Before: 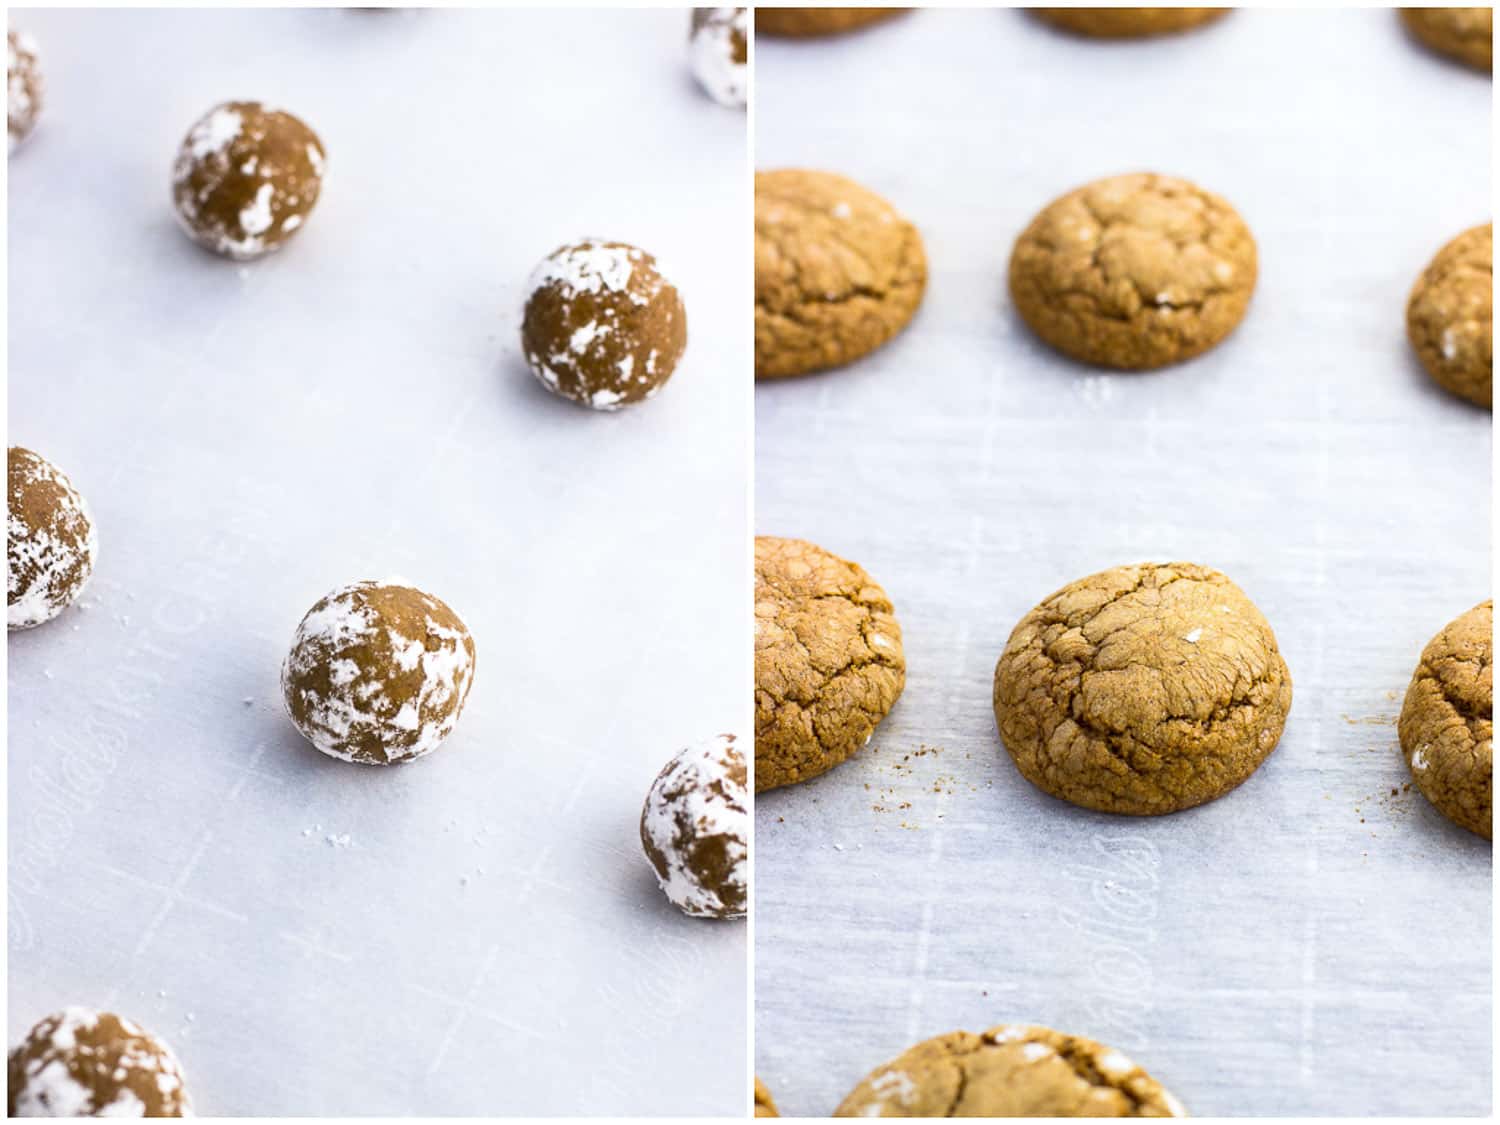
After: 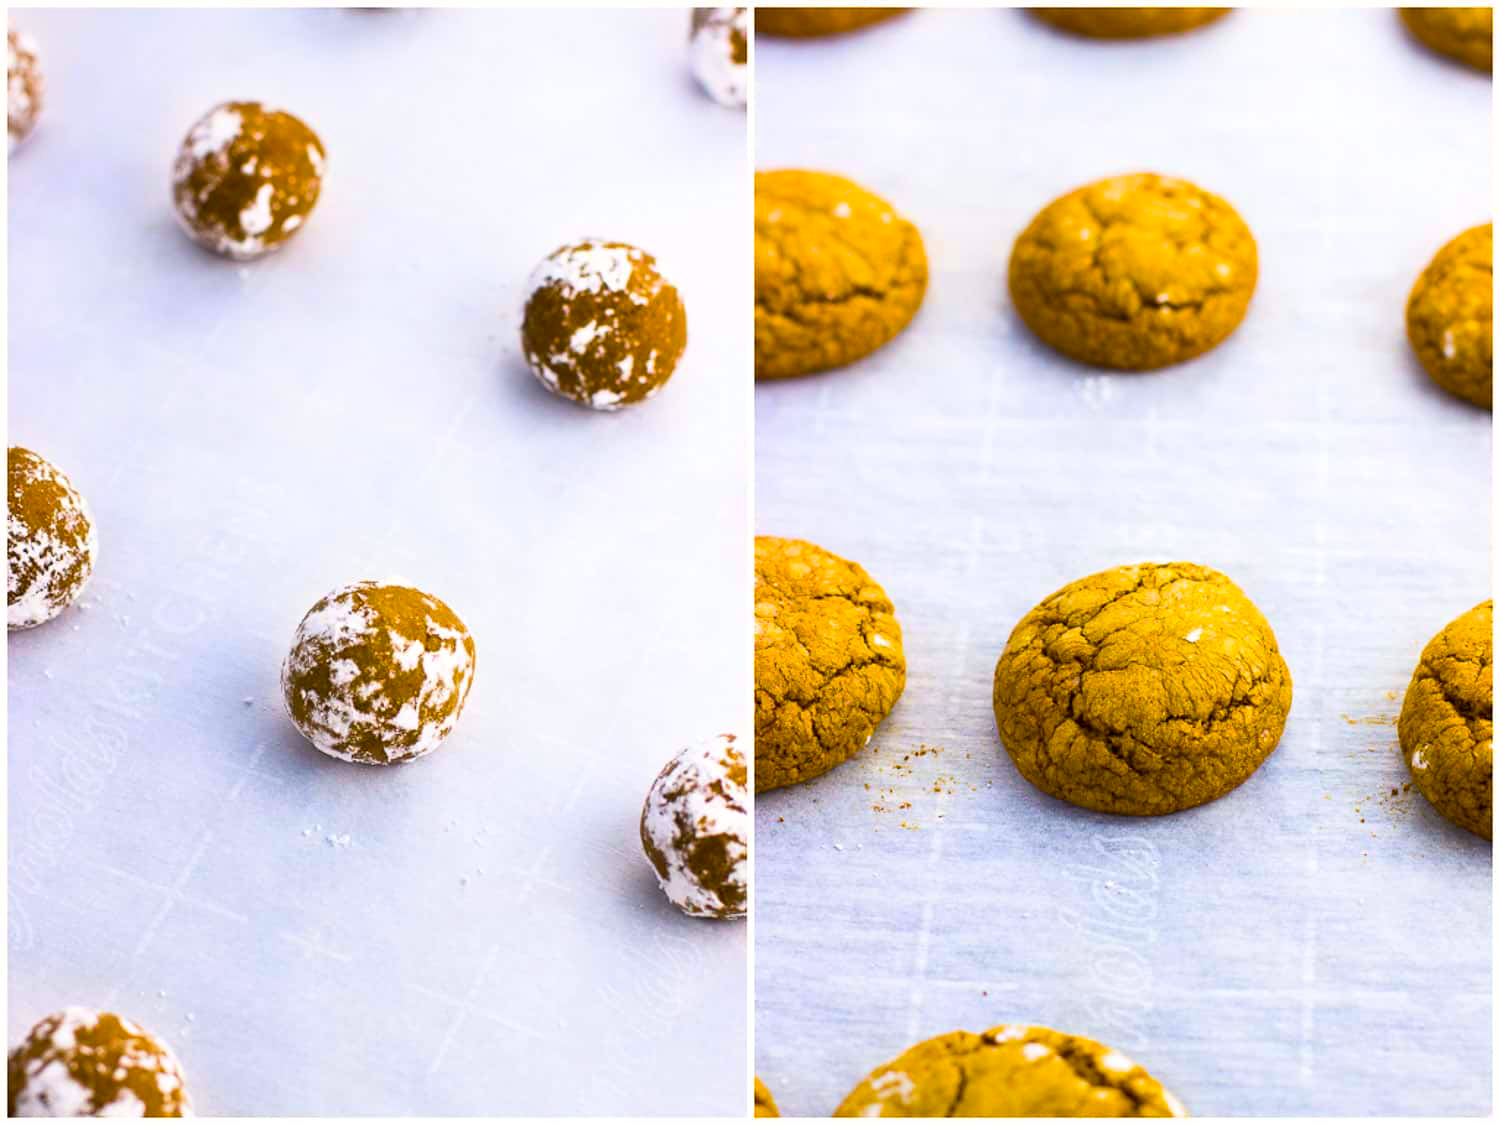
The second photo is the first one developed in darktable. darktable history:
color balance rgb: highlights gain › luminance 1.206%, highlights gain › chroma 0.453%, highlights gain › hue 40.8°, linear chroma grading › global chroma 14.36%, perceptual saturation grading › global saturation 74.792%, perceptual saturation grading › shadows -29.096%, global vibrance 20%
